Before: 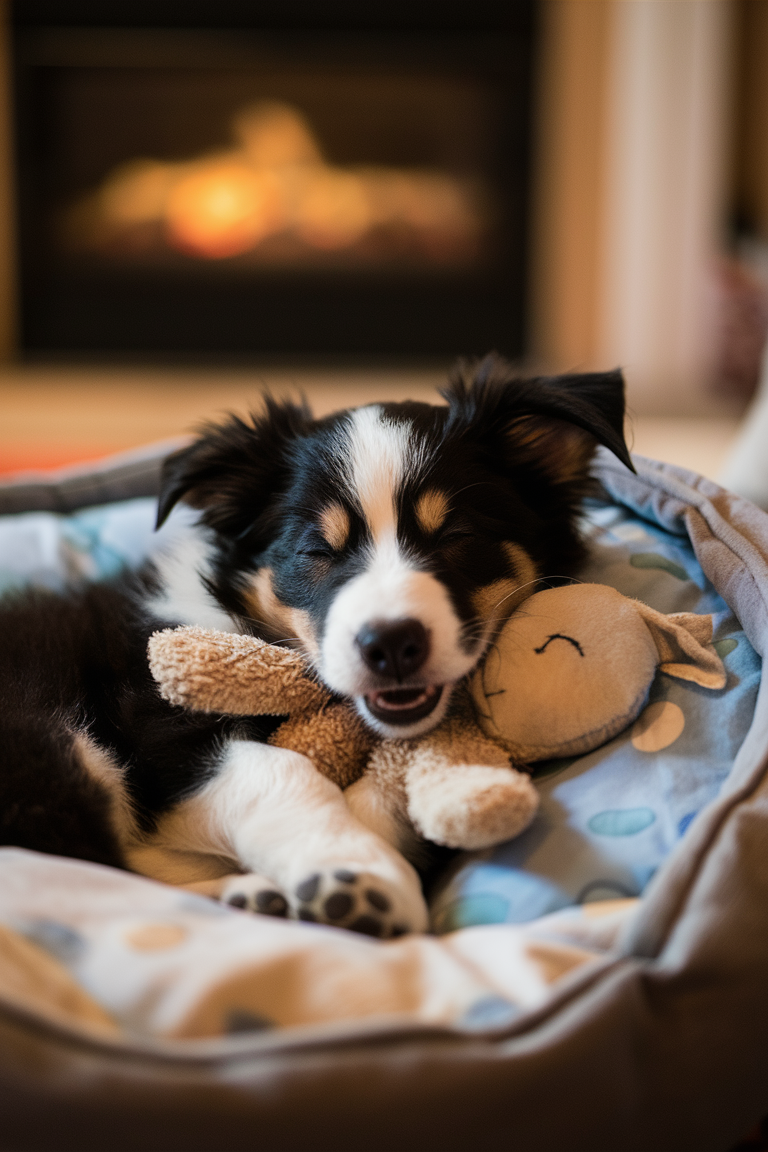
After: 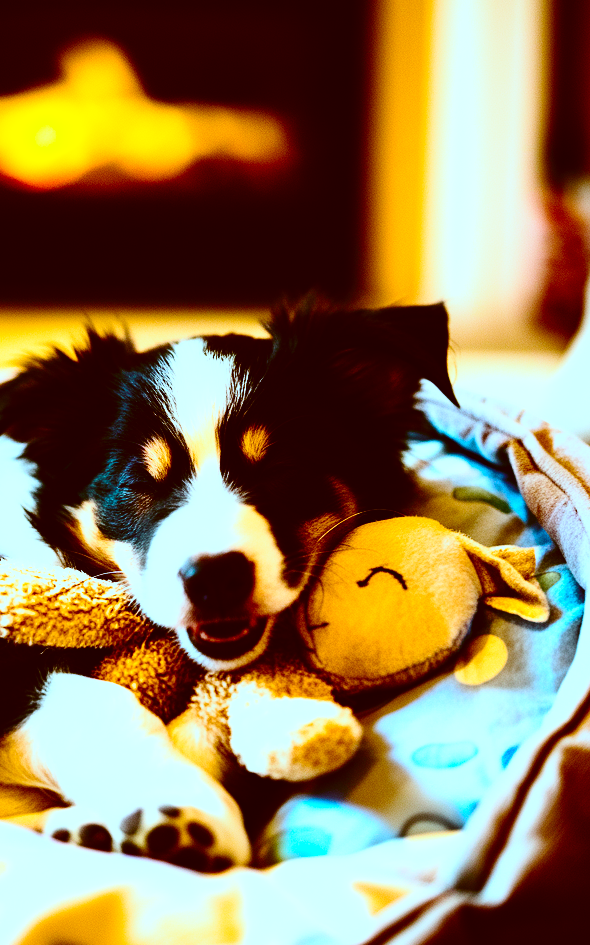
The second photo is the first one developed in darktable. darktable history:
color correction: highlights a* -14.62, highlights b* -16.22, shadows a* 10.12, shadows b* 29.4
color balance rgb: linear chroma grading › global chroma 9%, perceptual saturation grading › global saturation 36%, perceptual saturation grading › shadows 35%, perceptual brilliance grading › global brilliance 21.21%, perceptual brilliance grading › shadows -35%, global vibrance 21.21%
base curve: curves: ch0 [(0, 0) (0.04, 0.03) (0.133, 0.232) (0.448, 0.748) (0.843, 0.968) (1, 1)], preserve colors none
contrast brightness saturation: contrast 0.28
crop: left 23.095%, top 5.827%, bottom 11.854%
